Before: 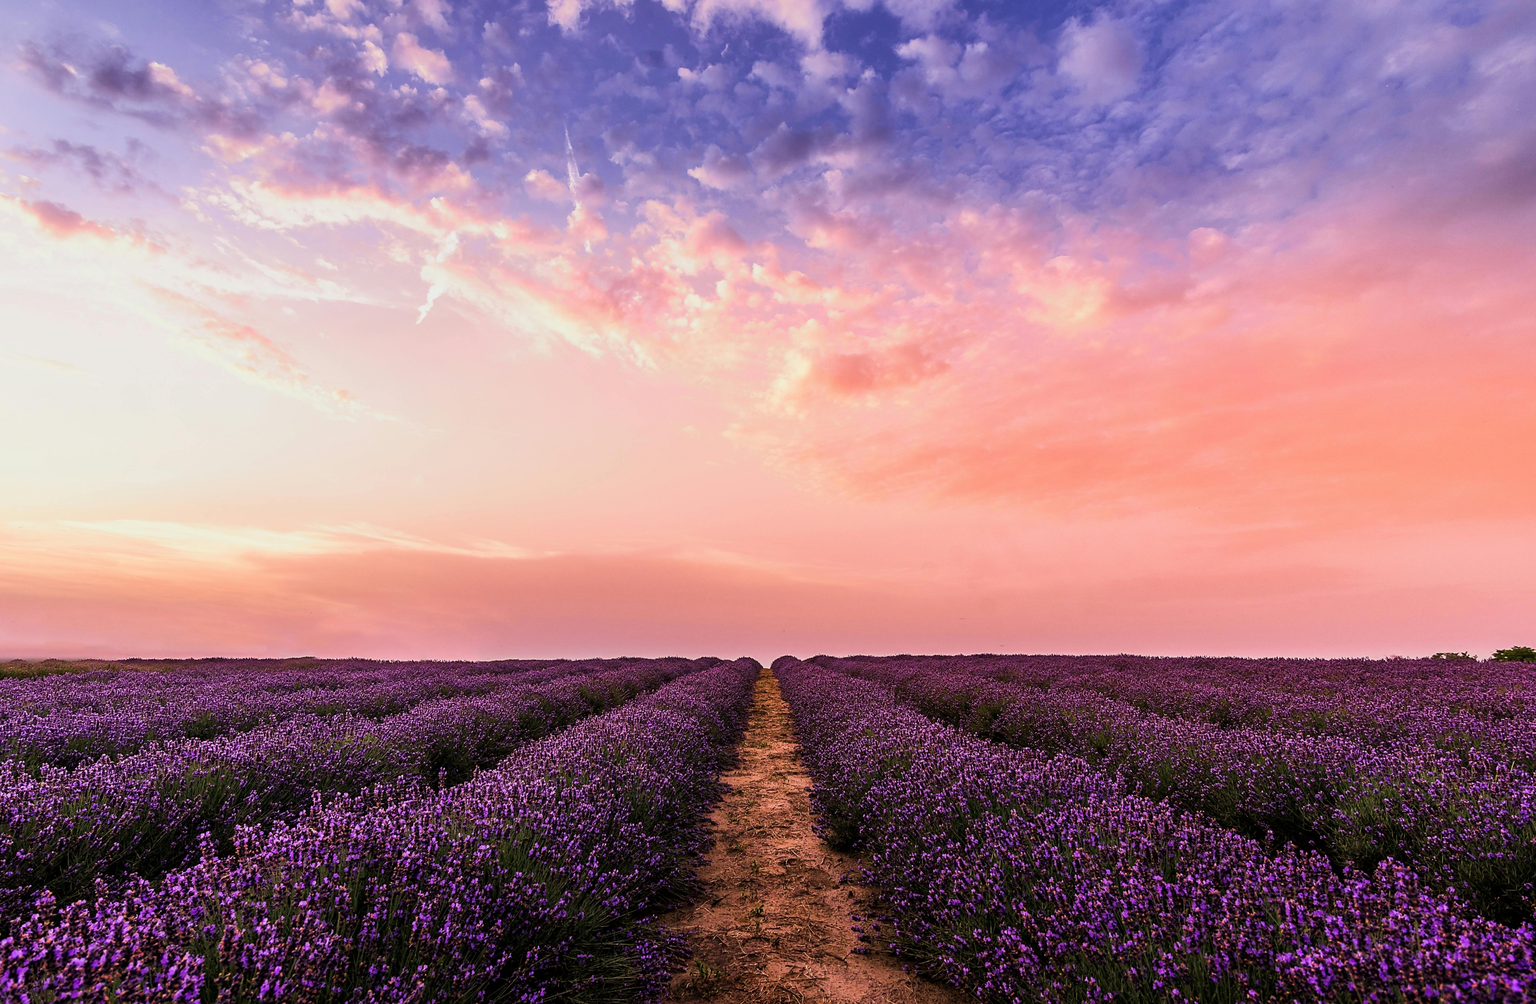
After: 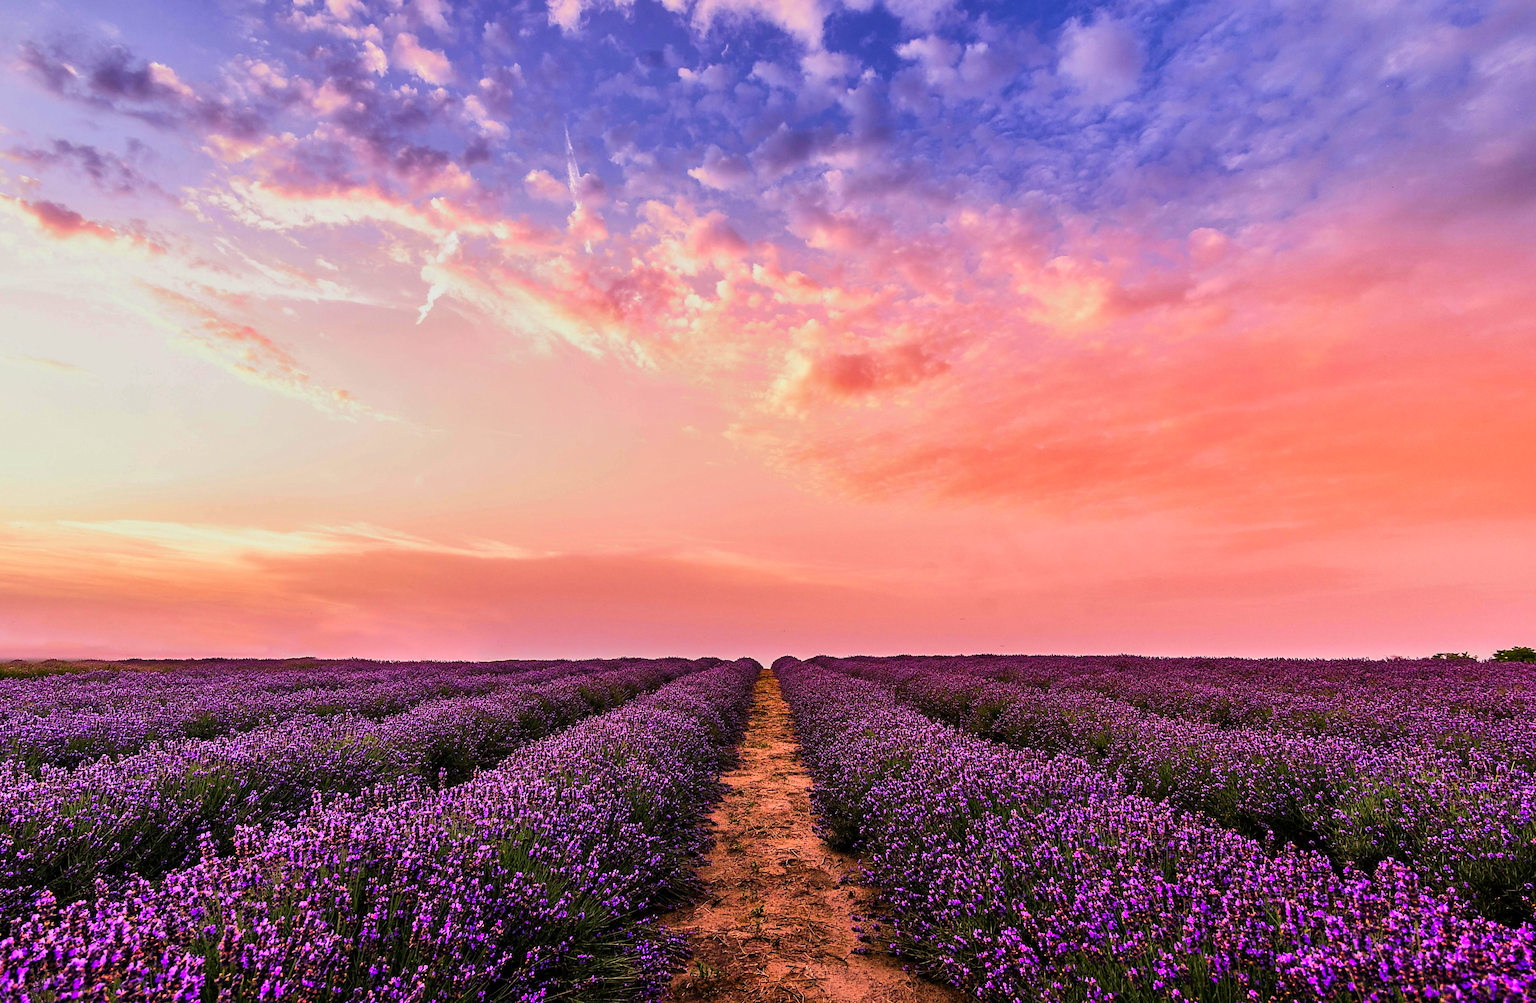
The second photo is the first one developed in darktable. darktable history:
shadows and highlights: low approximation 0.01, soften with gaussian
contrast brightness saturation: contrast 0.086, saturation 0.28
